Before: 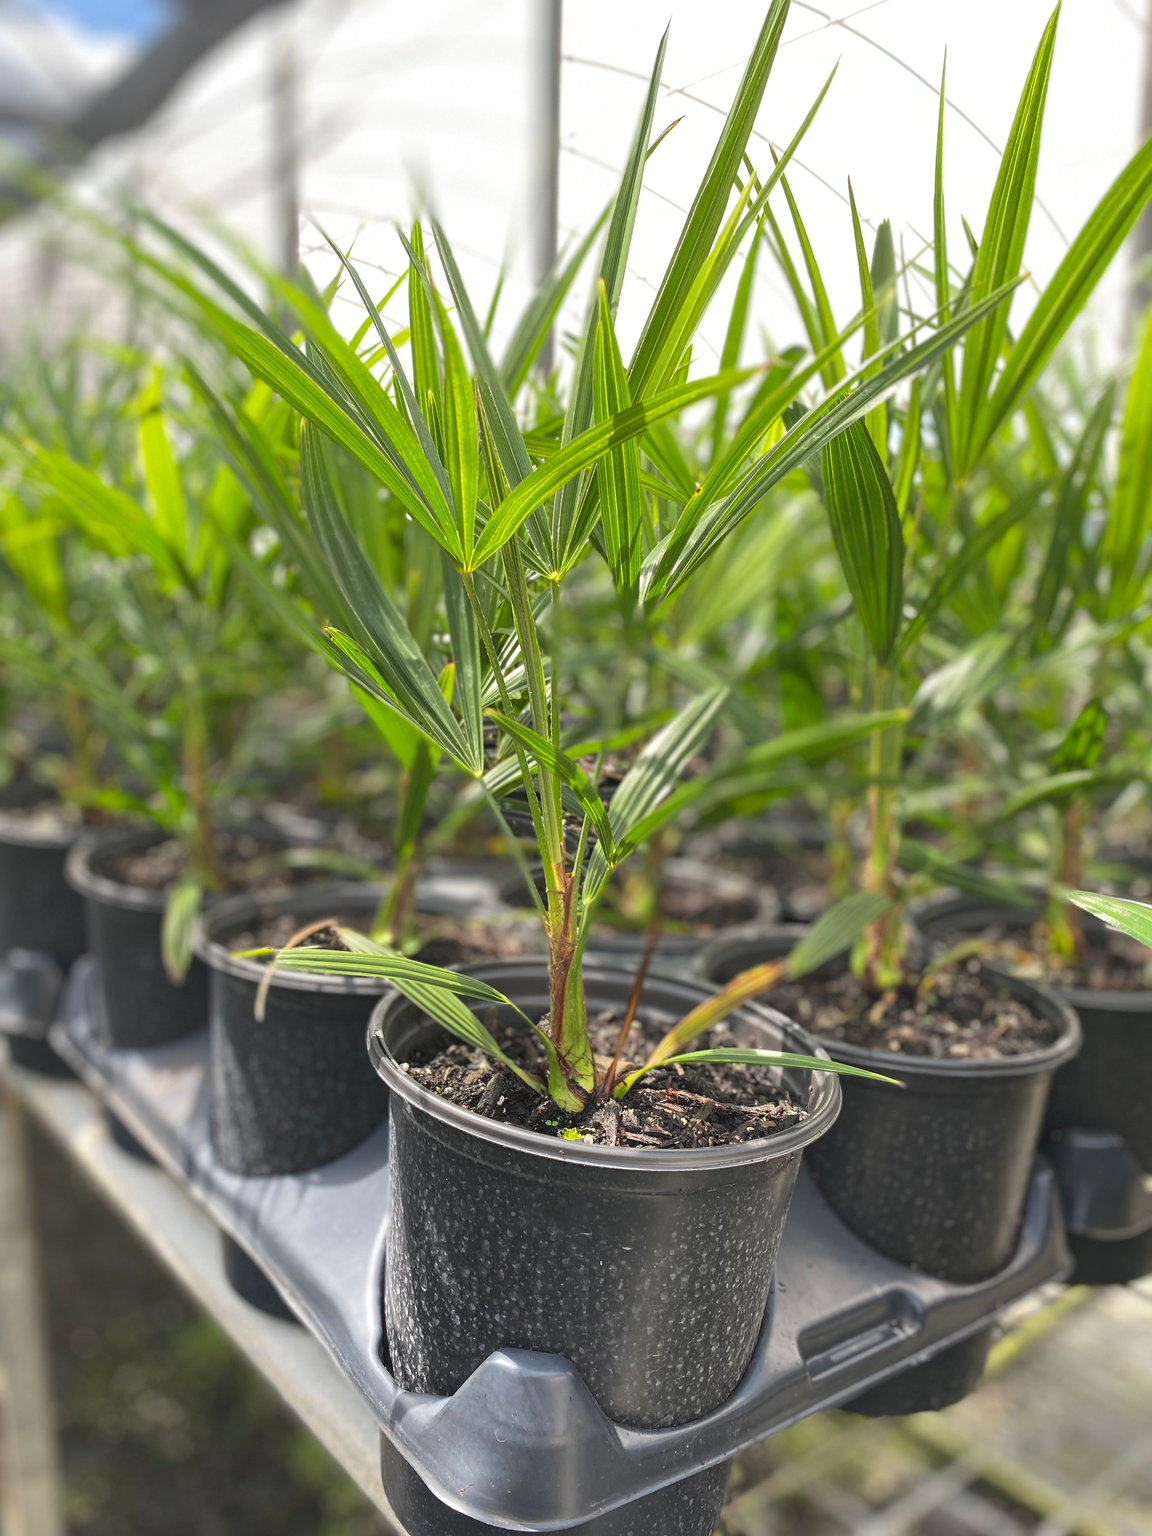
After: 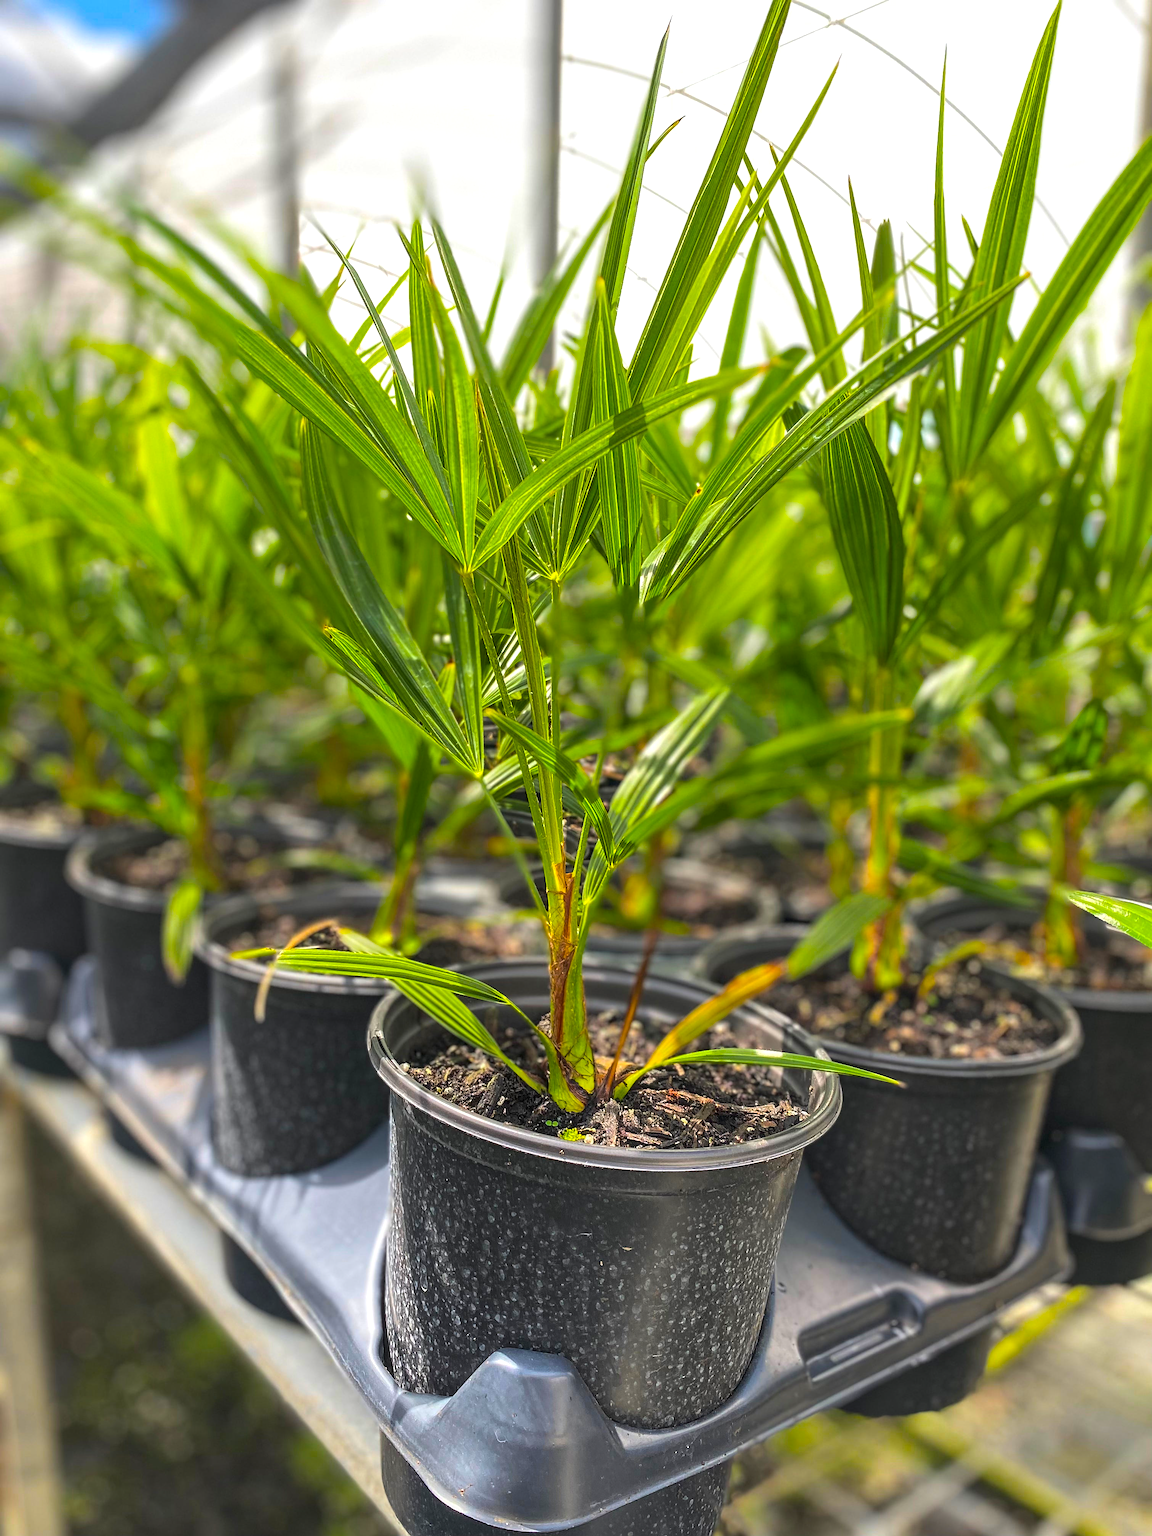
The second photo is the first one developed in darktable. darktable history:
sharpen: on, module defaults
local contrast: detail 130%
color balance rgb: linear chroma grading › global chroma 15.628%, perceptual saturation grading › global saturation 59.924%, perceptual saturation grading › highlights 19.992%, perceptual saturation grading › shadows -49.488%
